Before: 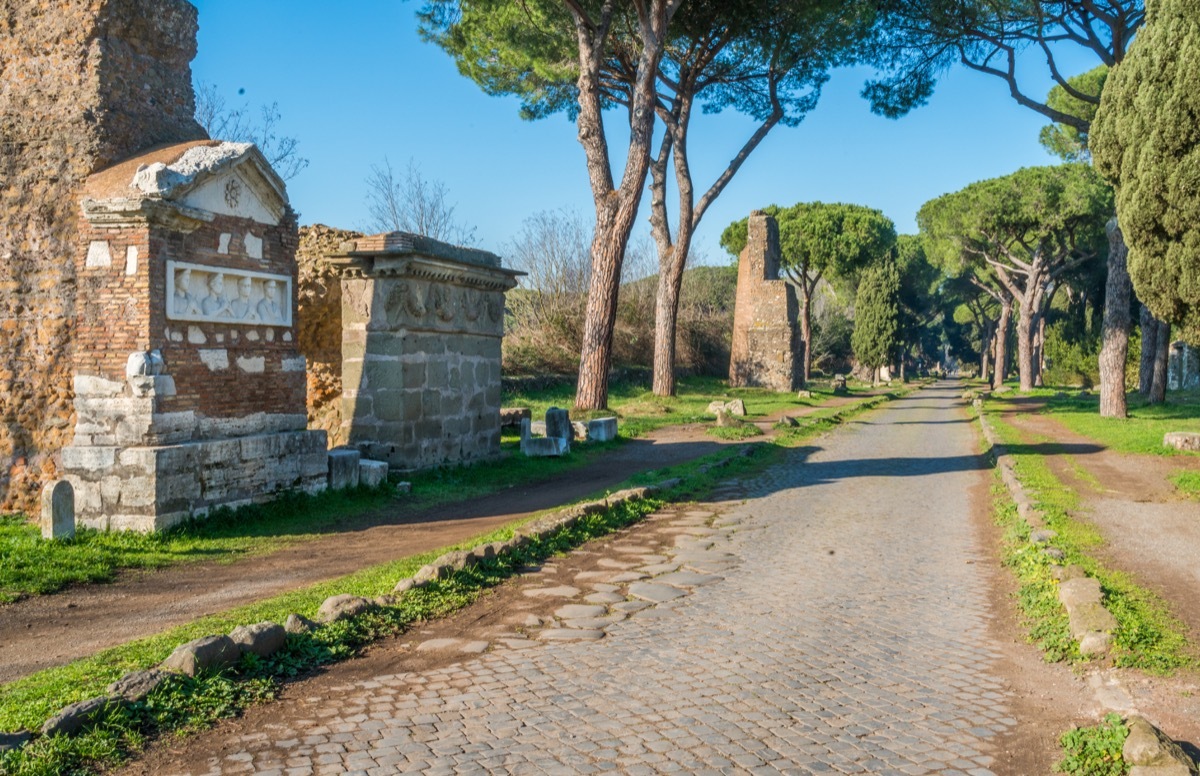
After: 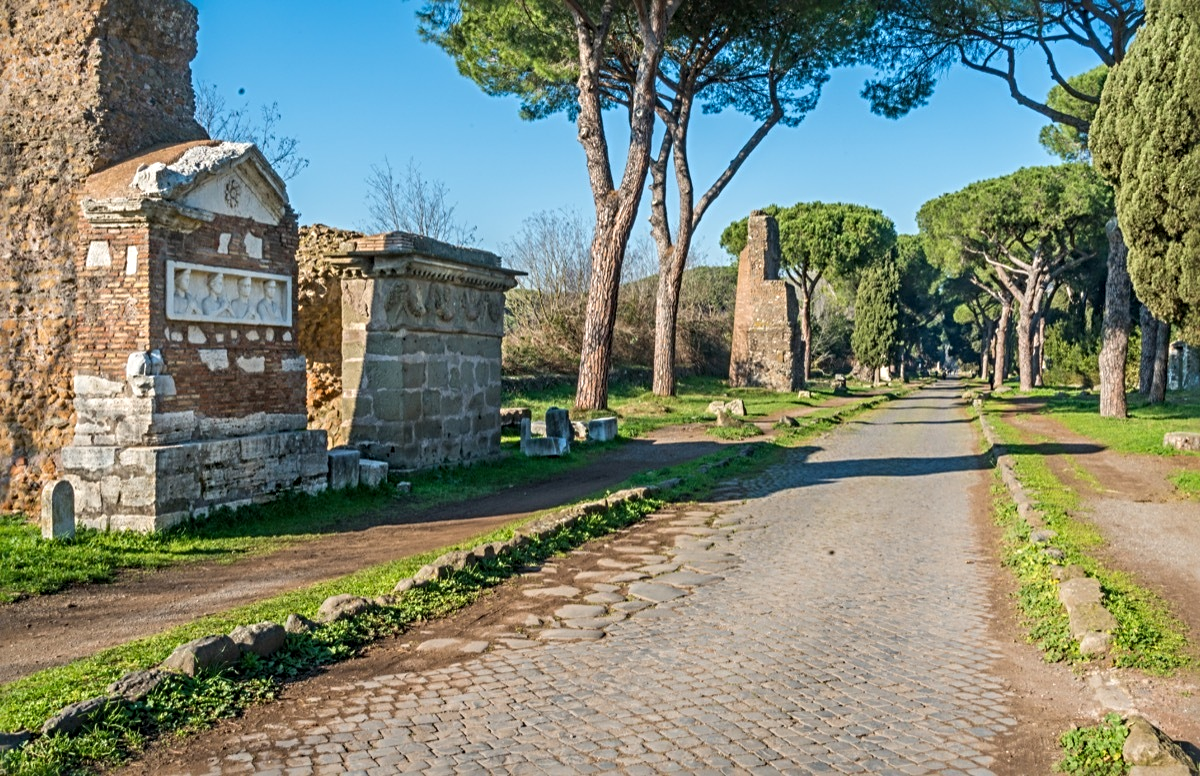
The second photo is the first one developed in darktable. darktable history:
sharpen: radius 3.956
